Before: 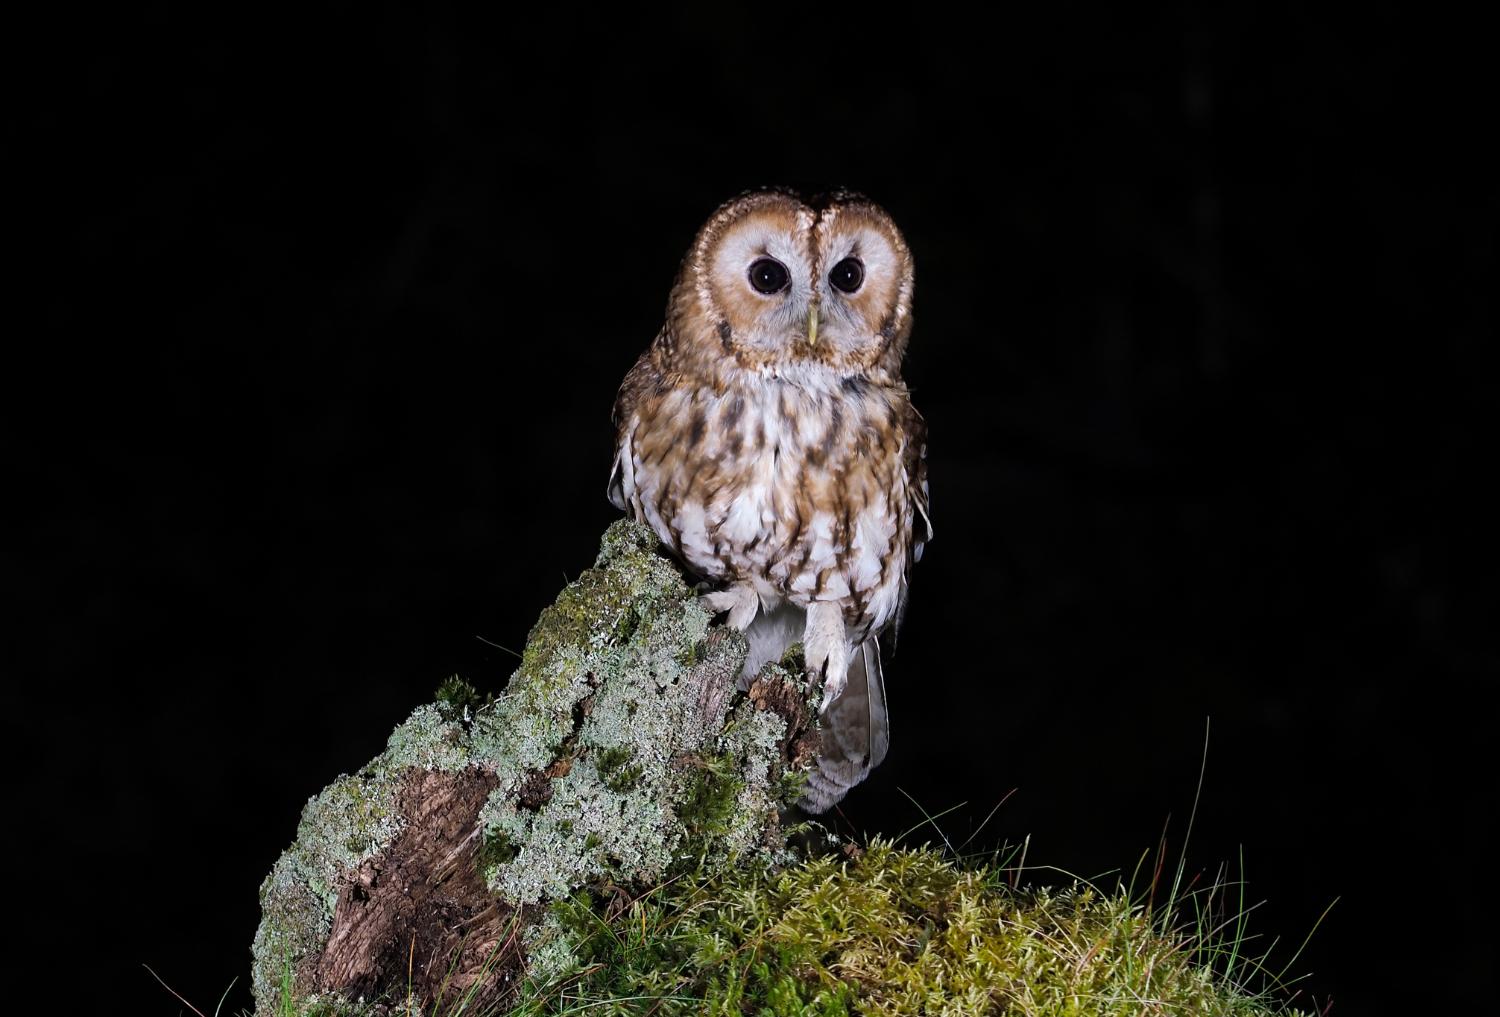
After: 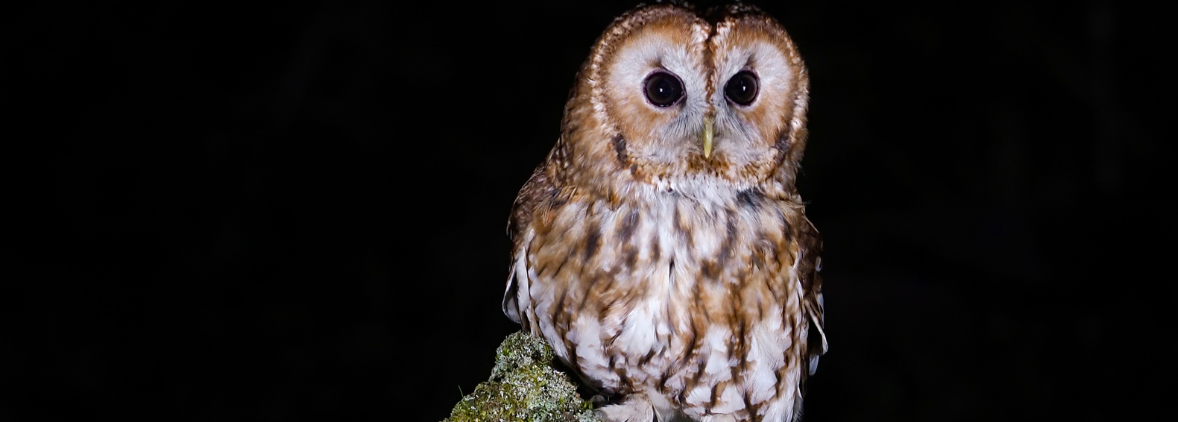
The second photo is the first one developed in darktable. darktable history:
color balance rgb: perceptual saturation grading › global saturation 20%, perceptual saturation grading › highlights -25%, perceptual saturation grading › shadows 25%
crop: left 7.036%, top 18.398%, right 14.379%, bottom 40.043%
